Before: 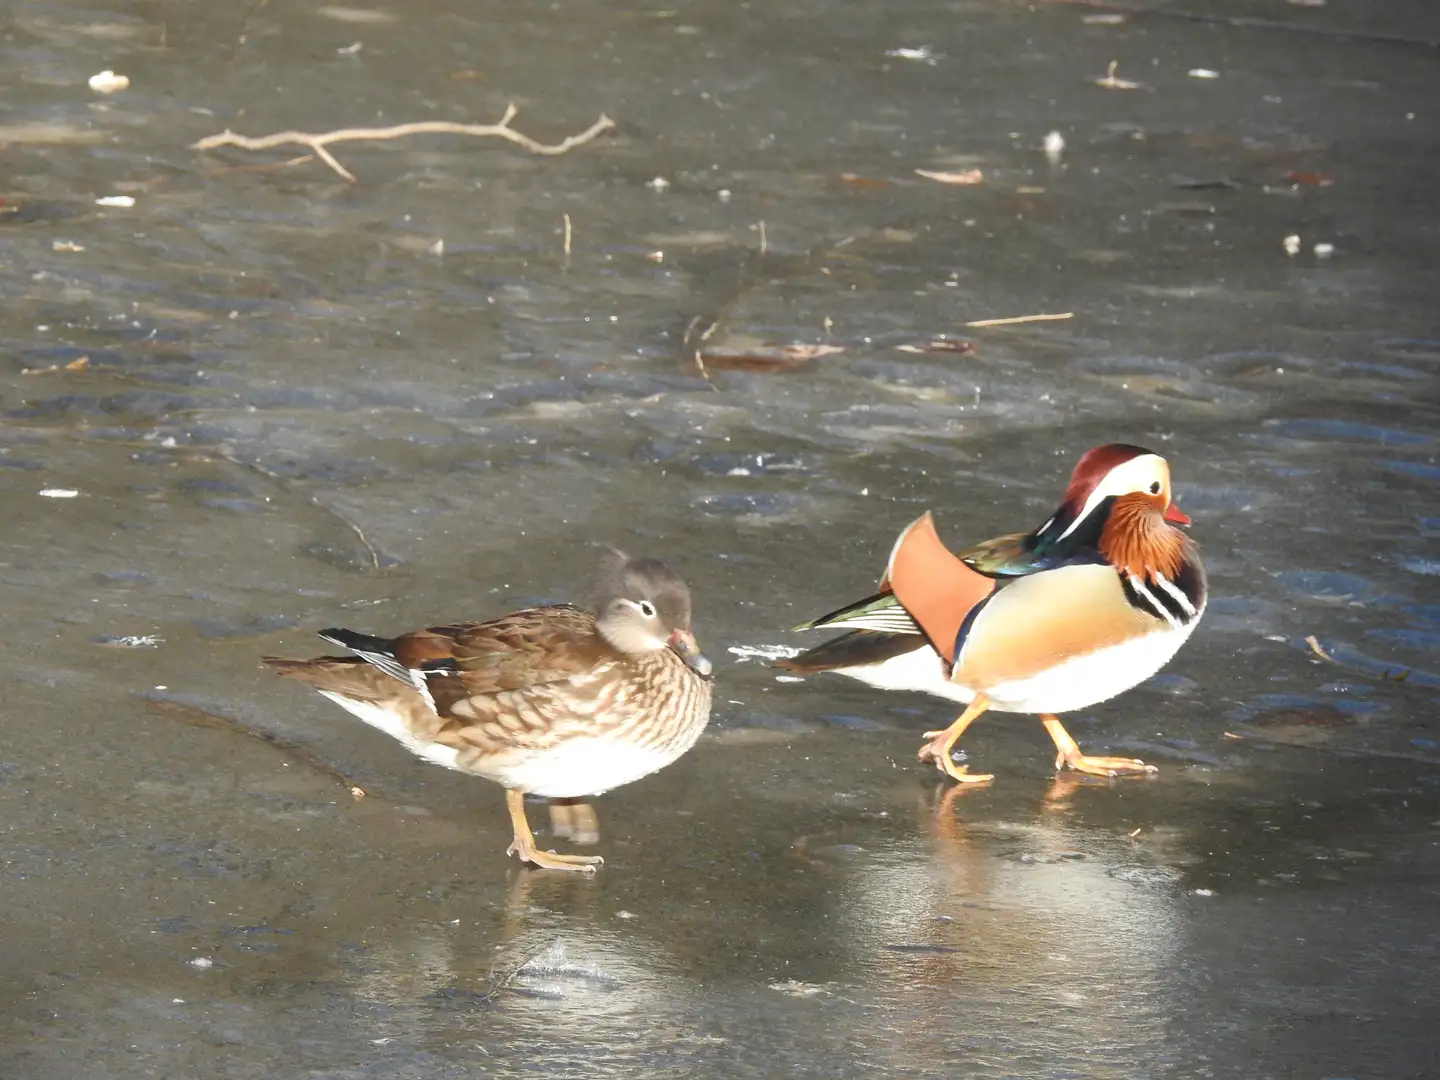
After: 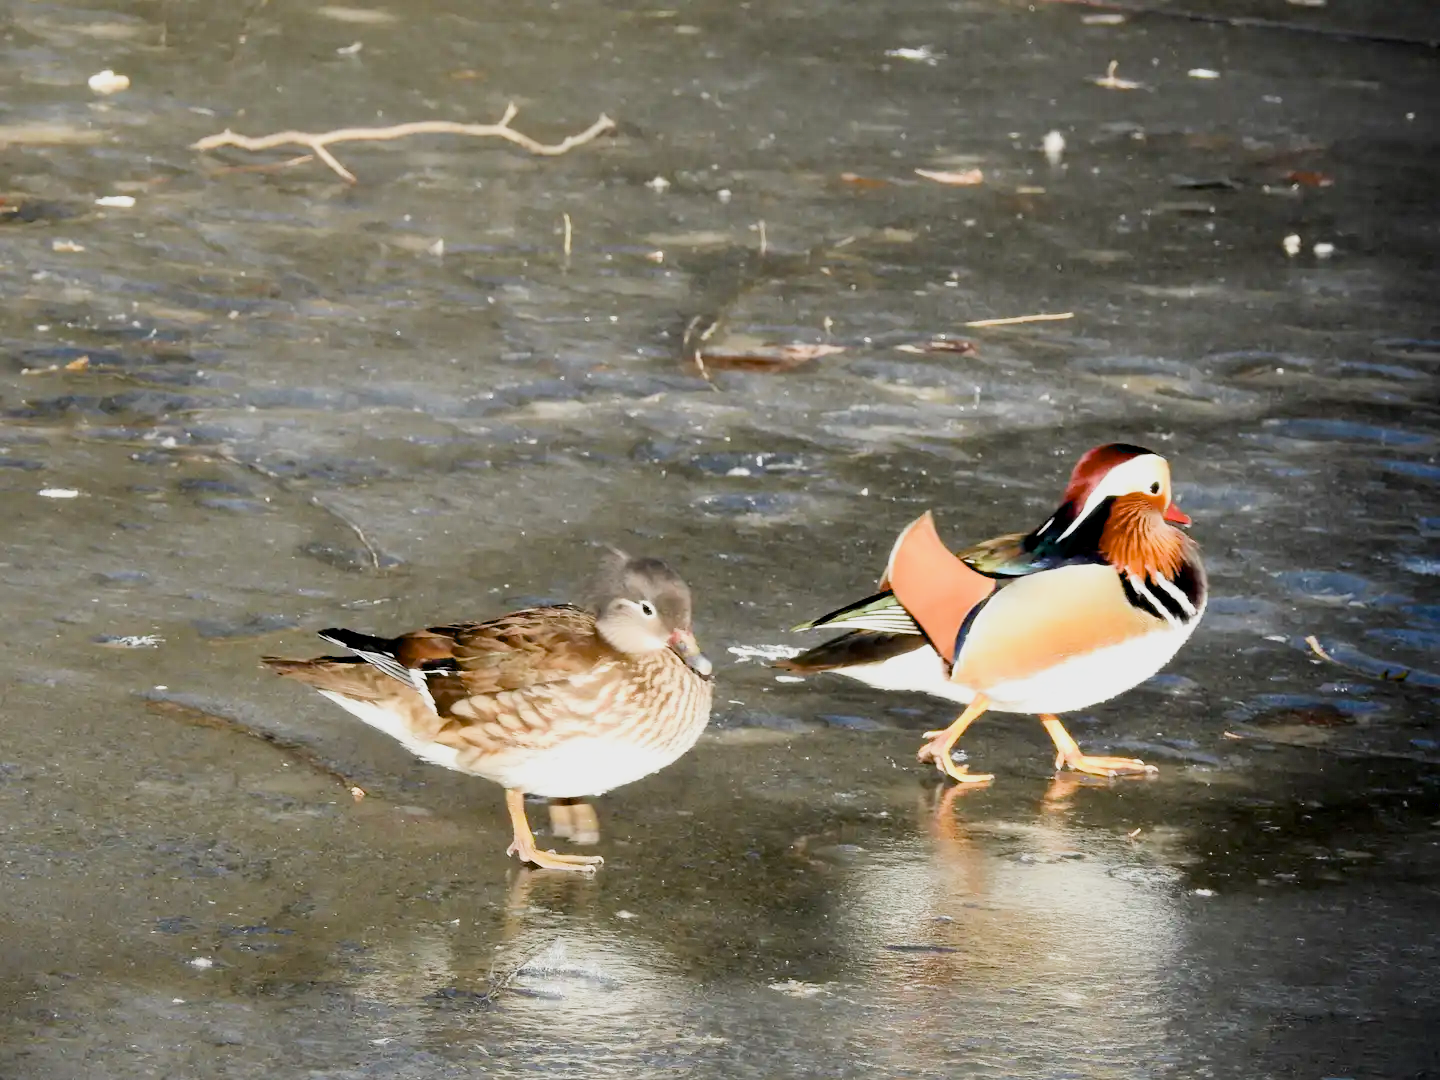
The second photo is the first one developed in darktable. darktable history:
filmic rgb: black relative exposure -7.5 EV, white relative exposure 5 EV, hardness 3.31, contrast 1.3, contrast in shadows safe
exposure: black level correction 0.031, exposure 0.304 EV, compensate highlight preservation false
